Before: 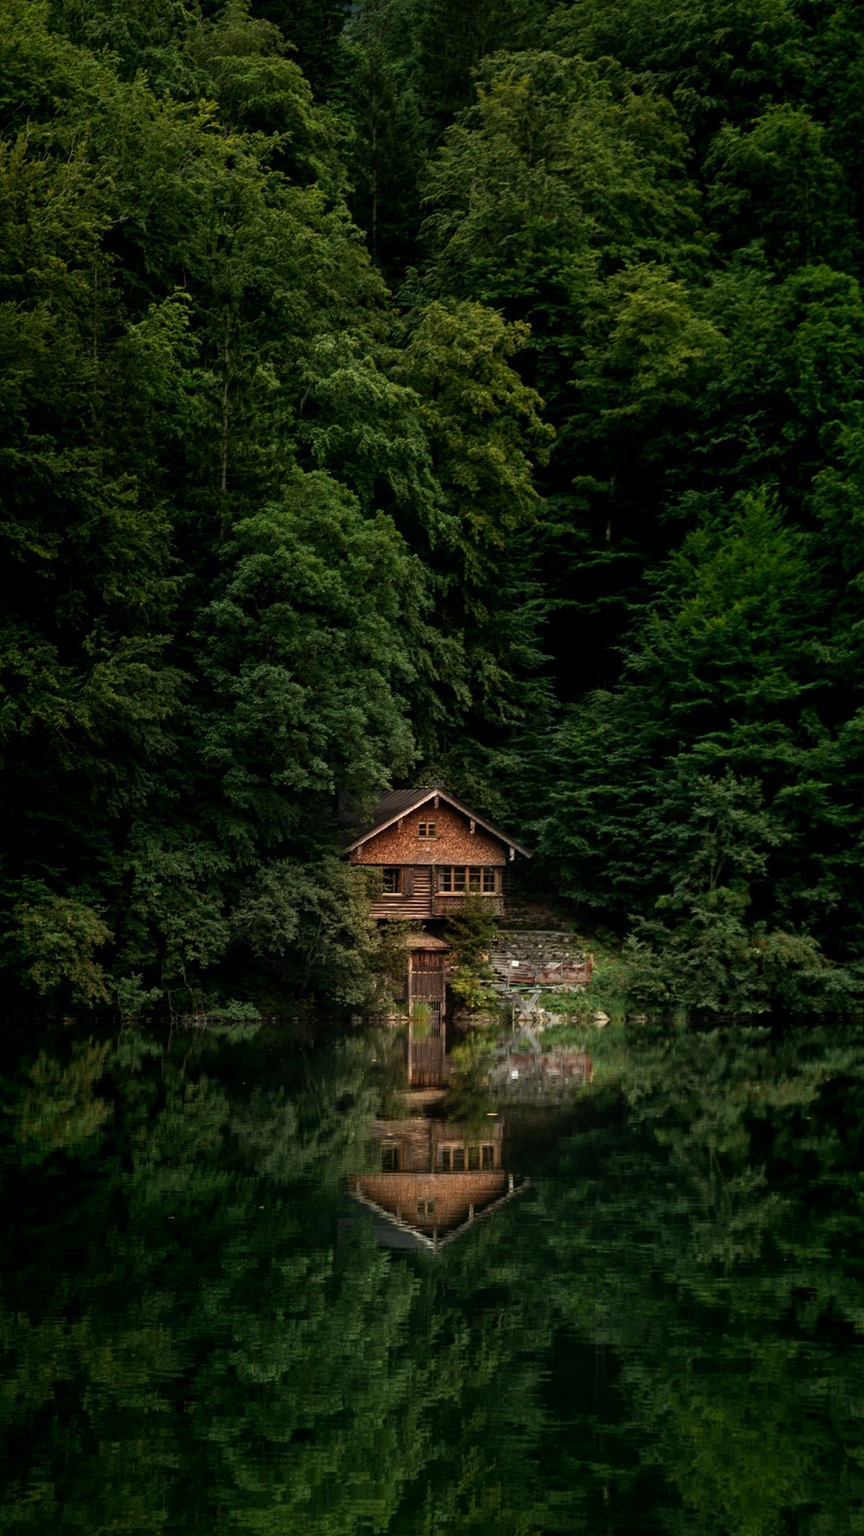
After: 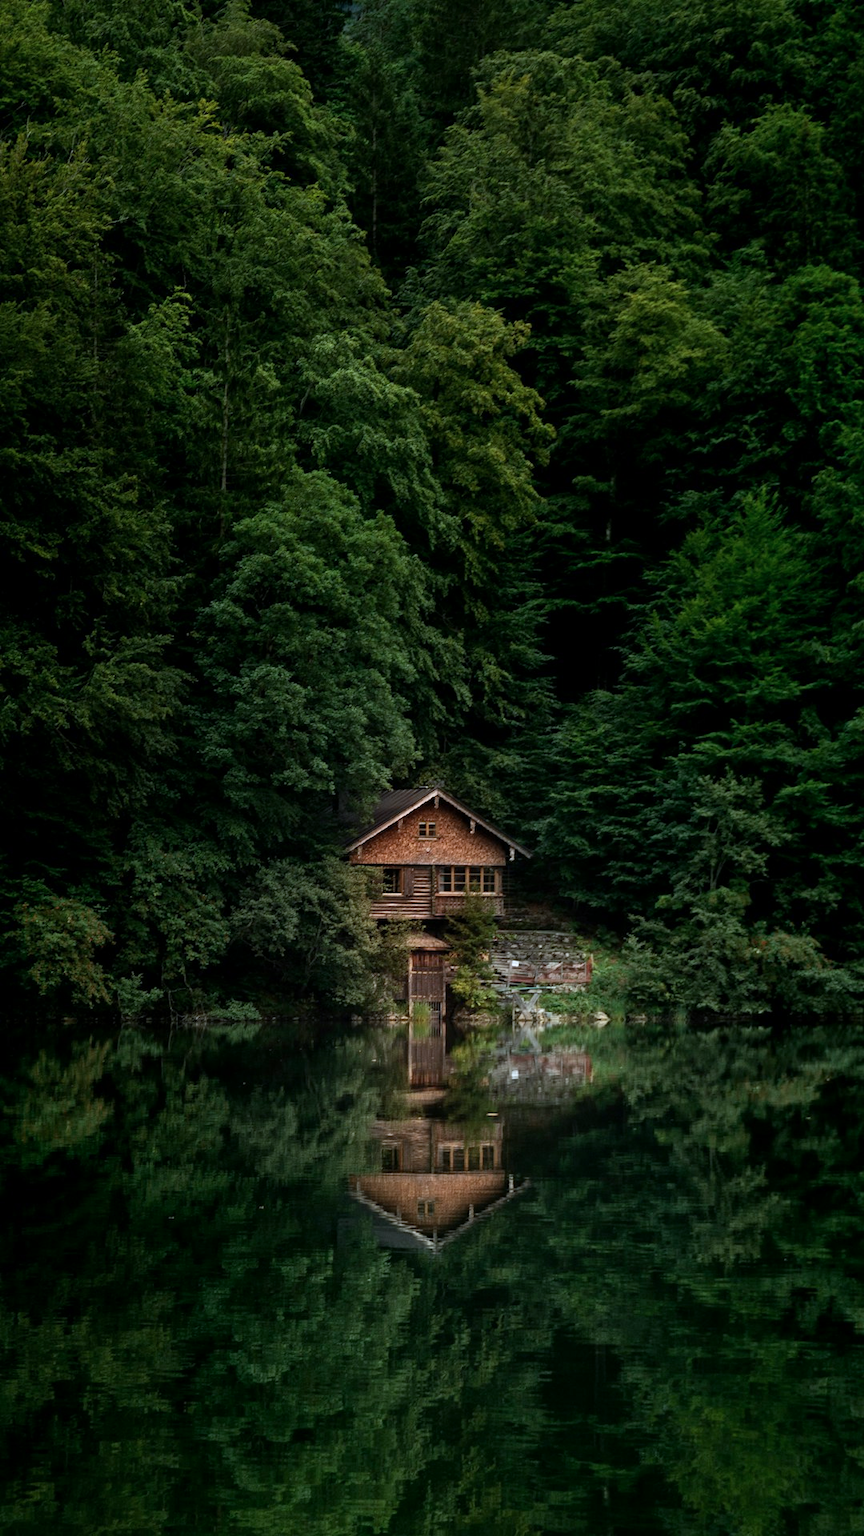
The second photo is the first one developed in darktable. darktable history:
color calibration: x 0.372, y 0.387, temperature 4286.76 K
